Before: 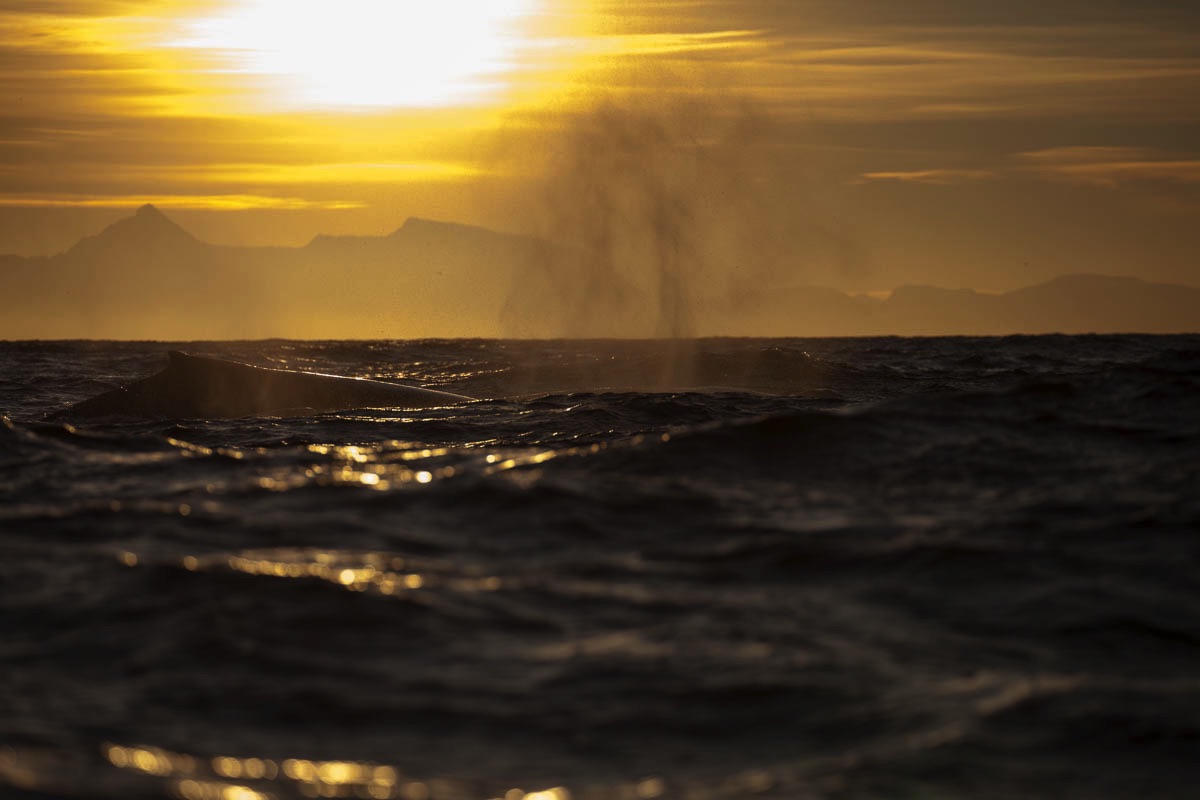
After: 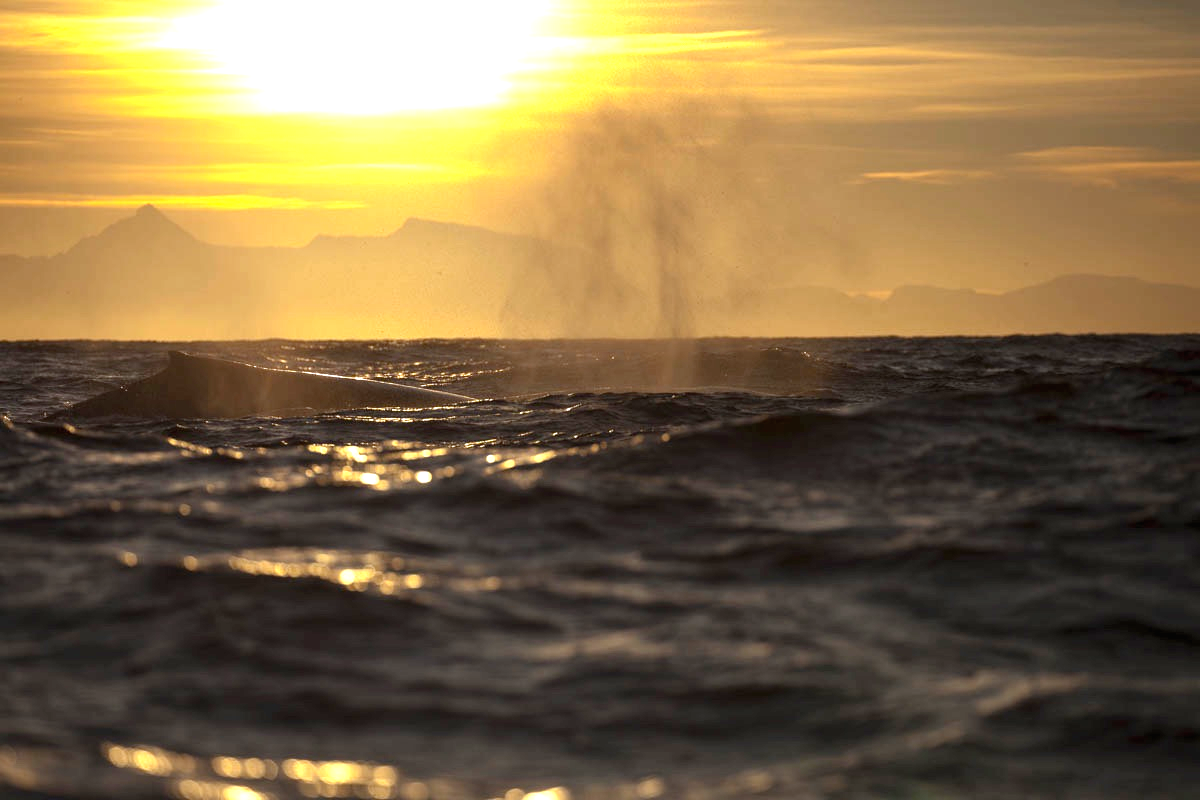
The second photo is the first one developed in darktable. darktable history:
exposure: black level correction -0.001, exposure 0.91 EV, compensate exposure bias true, compensate highlight preservation false
